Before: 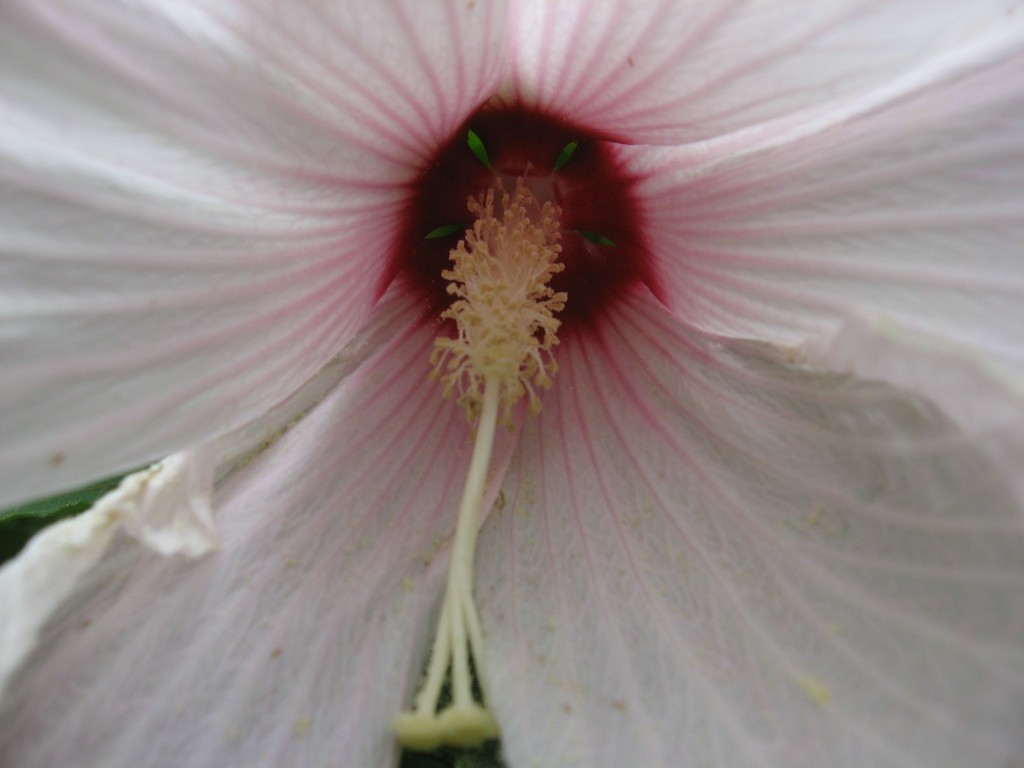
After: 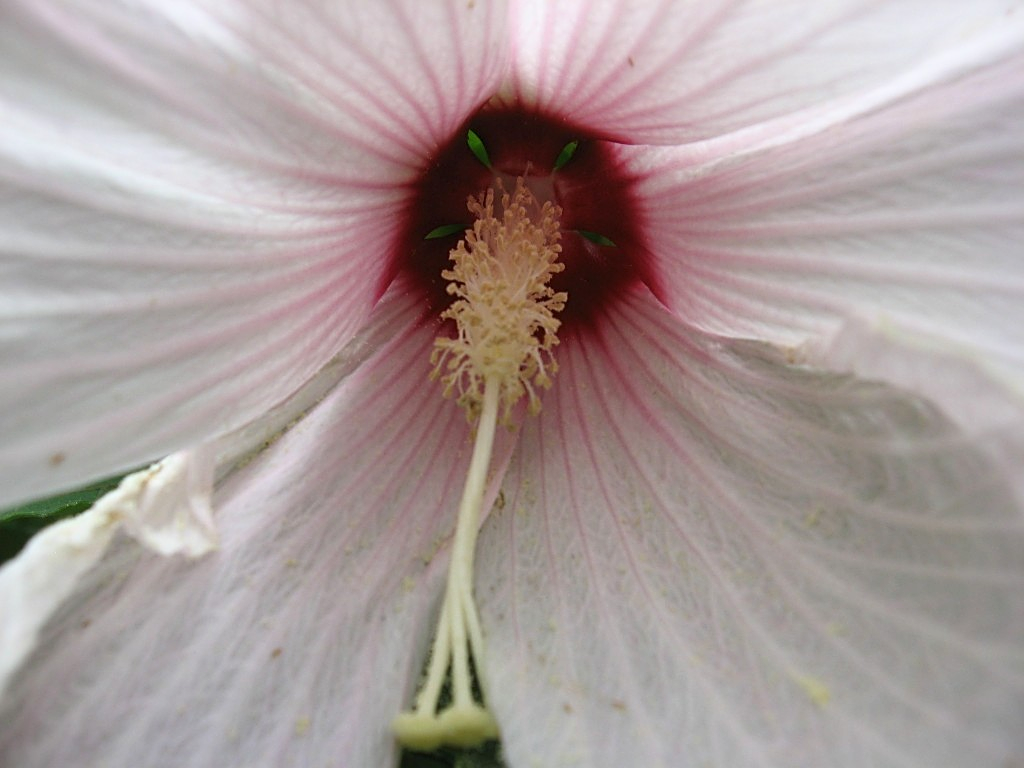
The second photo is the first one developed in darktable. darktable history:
sharpen: on, module defaults
base curve: curves: ch0 [(0, 0) (0.666, 0.806) (1, 1)]
local contrast: mode bilateral grid, contrast 20, coarseness 50, detail 120%, midtone range 0.2
